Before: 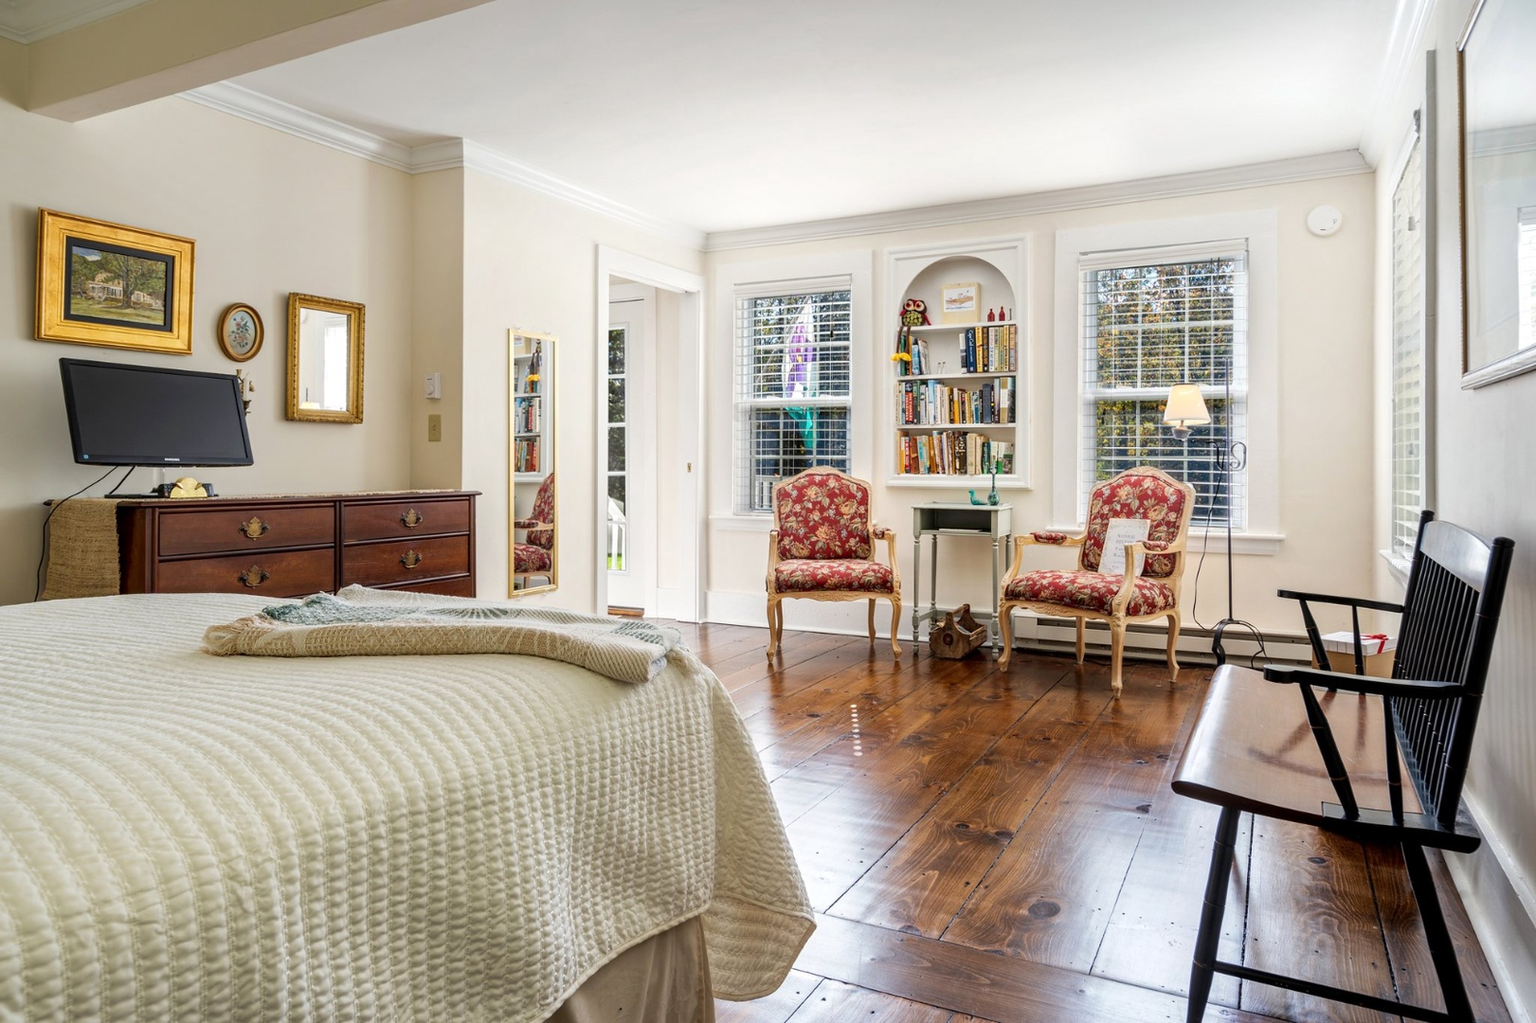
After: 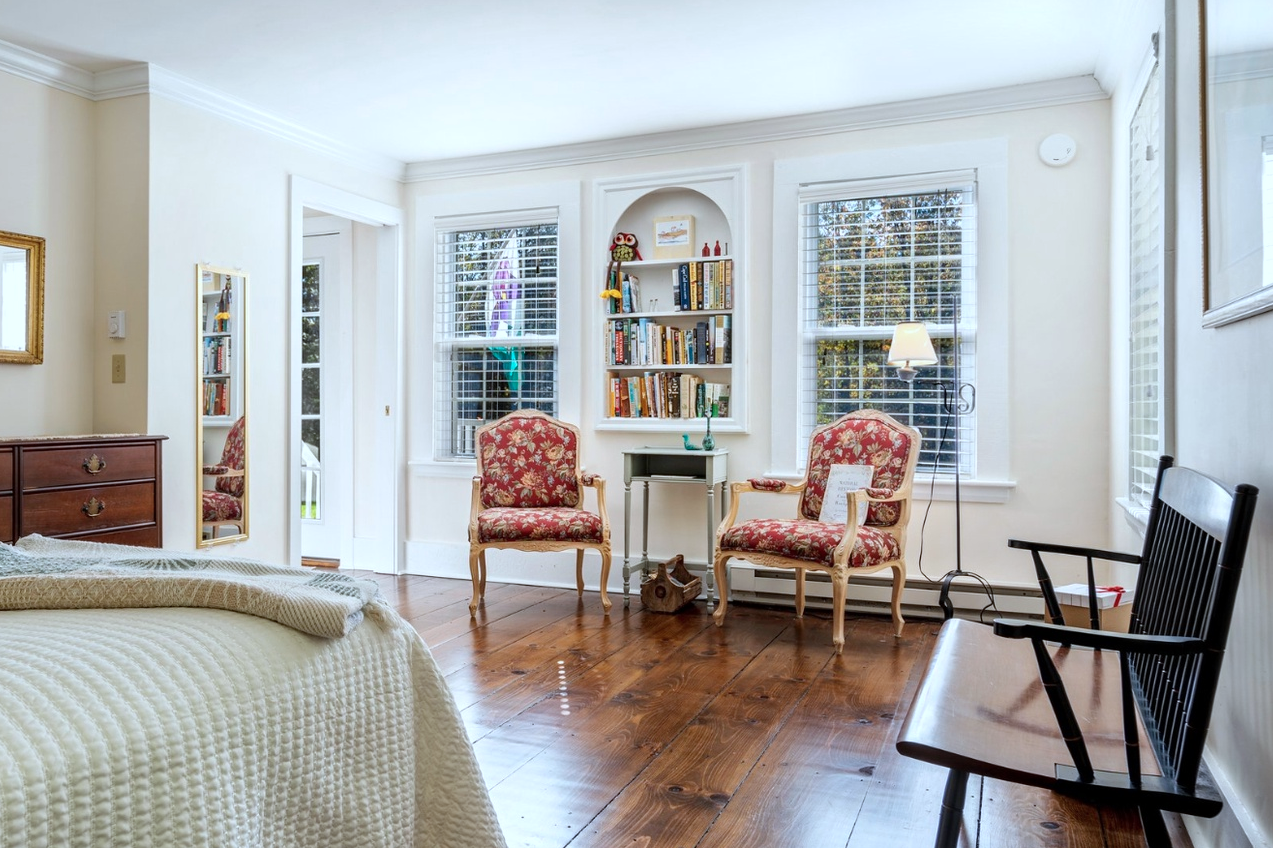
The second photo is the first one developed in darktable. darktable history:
crop and rotate: left 21.003%, top 7.838%, right 0.442%, bottom 13.605%
color correction: highlights a* -3.94, highlights b* -11.06
